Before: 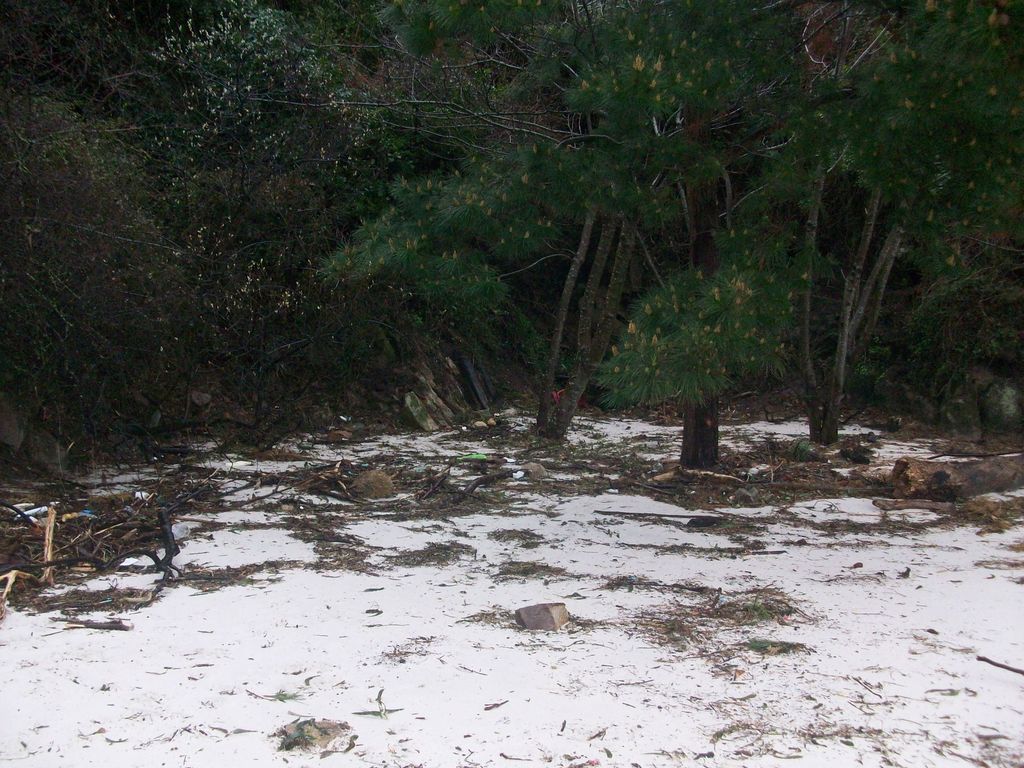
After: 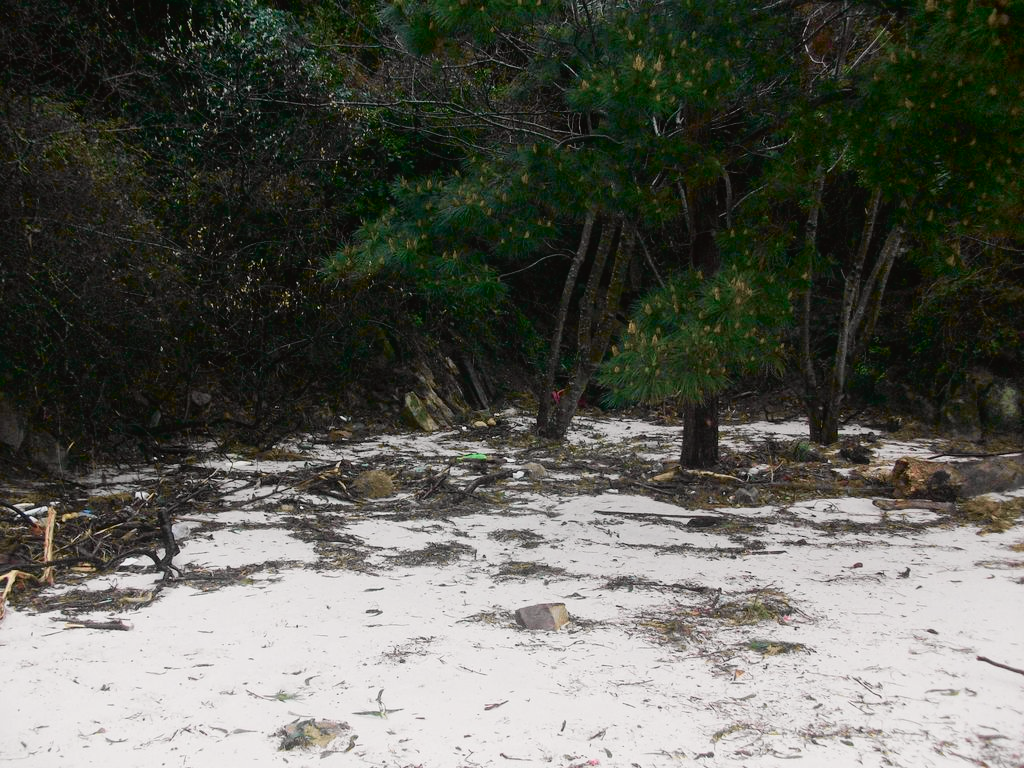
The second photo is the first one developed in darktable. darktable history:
white balance: emerald 1
tone curve: curves: ch0 [(0, 0.019) (0.066, 0.043) (0.189, 0.182) (0.368, 0.407) (0.501, 0.564) (0.677, 0.729) (0.851, 0.861) (0.997, 0.959)]; ch1 [(0, 0) (0.187, 0.121) (0.388, 0.346) (0.437, 0.409) (0.474, 0.472) (0.499, 0.501) (0.514, 0.507) (0.548, 0.557) (0.653, 0.663) (0.812, 0.856) (1, 1)]; ch2 [(0, 0) (0.246, 0.214) (0.421, 0.427) (0.459, 0.484) (0.5, 0.504) (0.518, 0.516) (0.529, 0.548) (0.56, 0.576) (0.607, 0.63) (0.744, 0.734) (0.867, 0.821) (0.993, 0.889)], color space Lab, independent channels, preserve colors none
